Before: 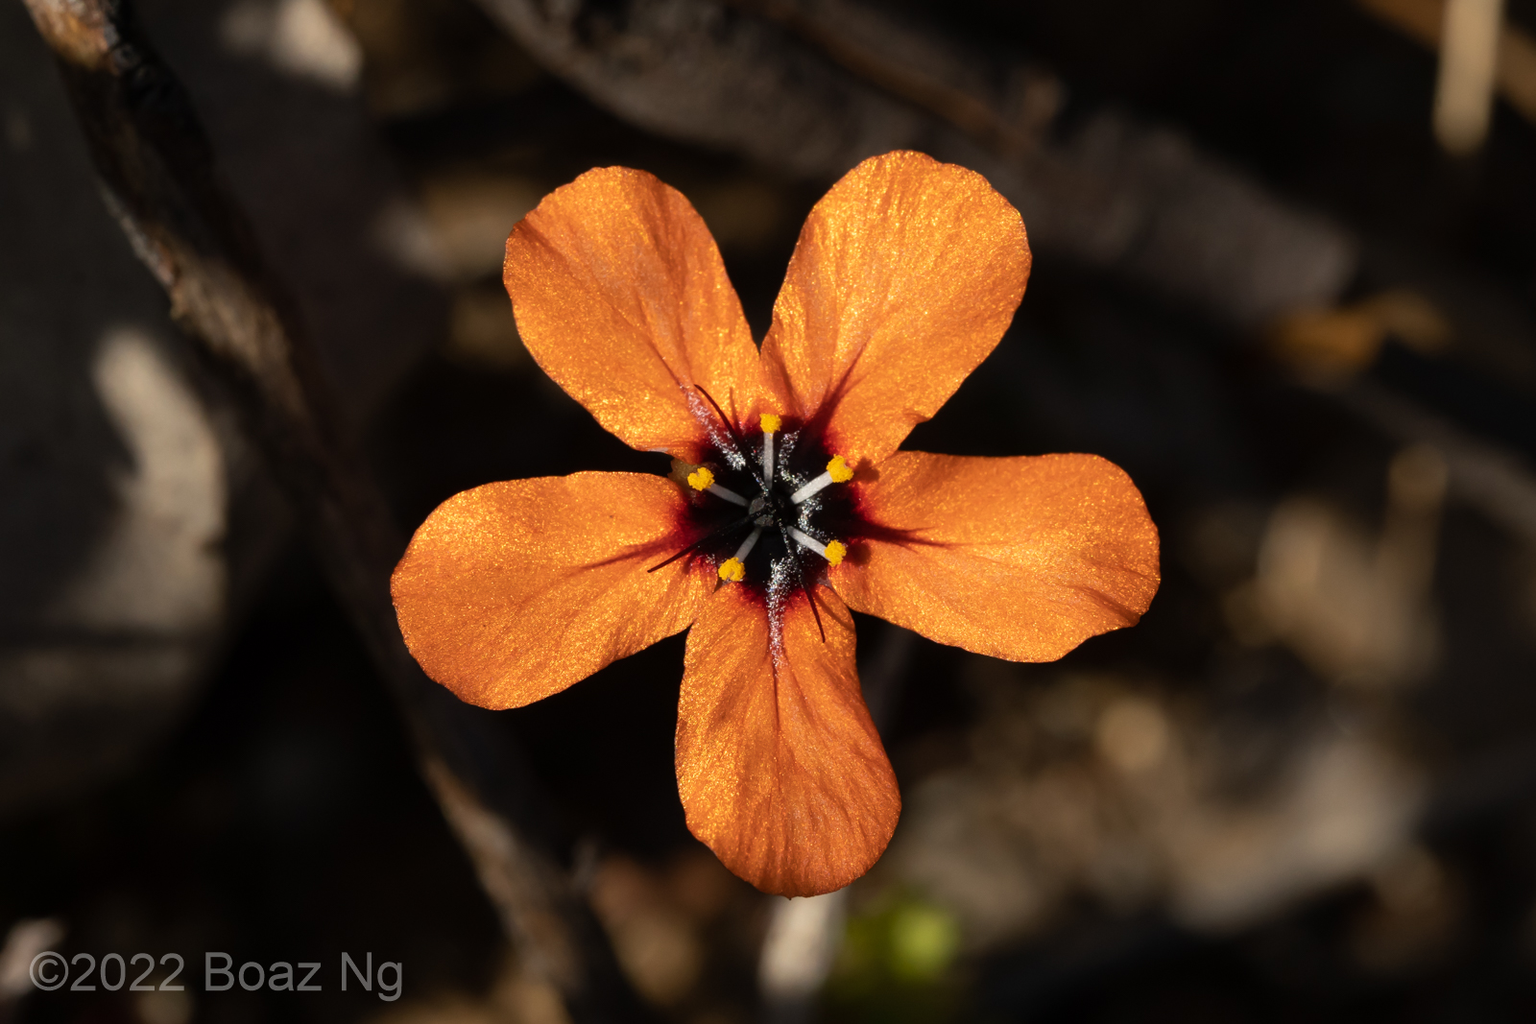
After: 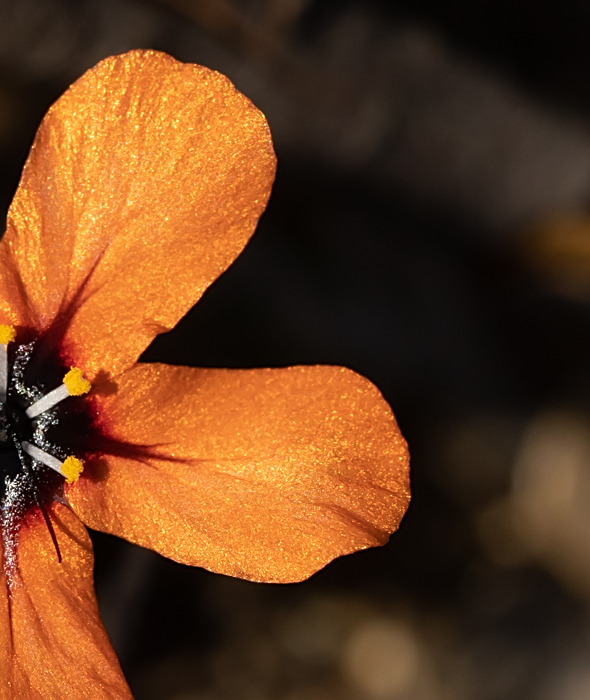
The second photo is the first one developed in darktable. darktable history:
exposure: exposure -0.021 EV, compensate highlight preservation false
sharpen: on, module defaults
crop and rotate: left 49.936%, top 10.094%, right 13.136%, bottom 24.256%
